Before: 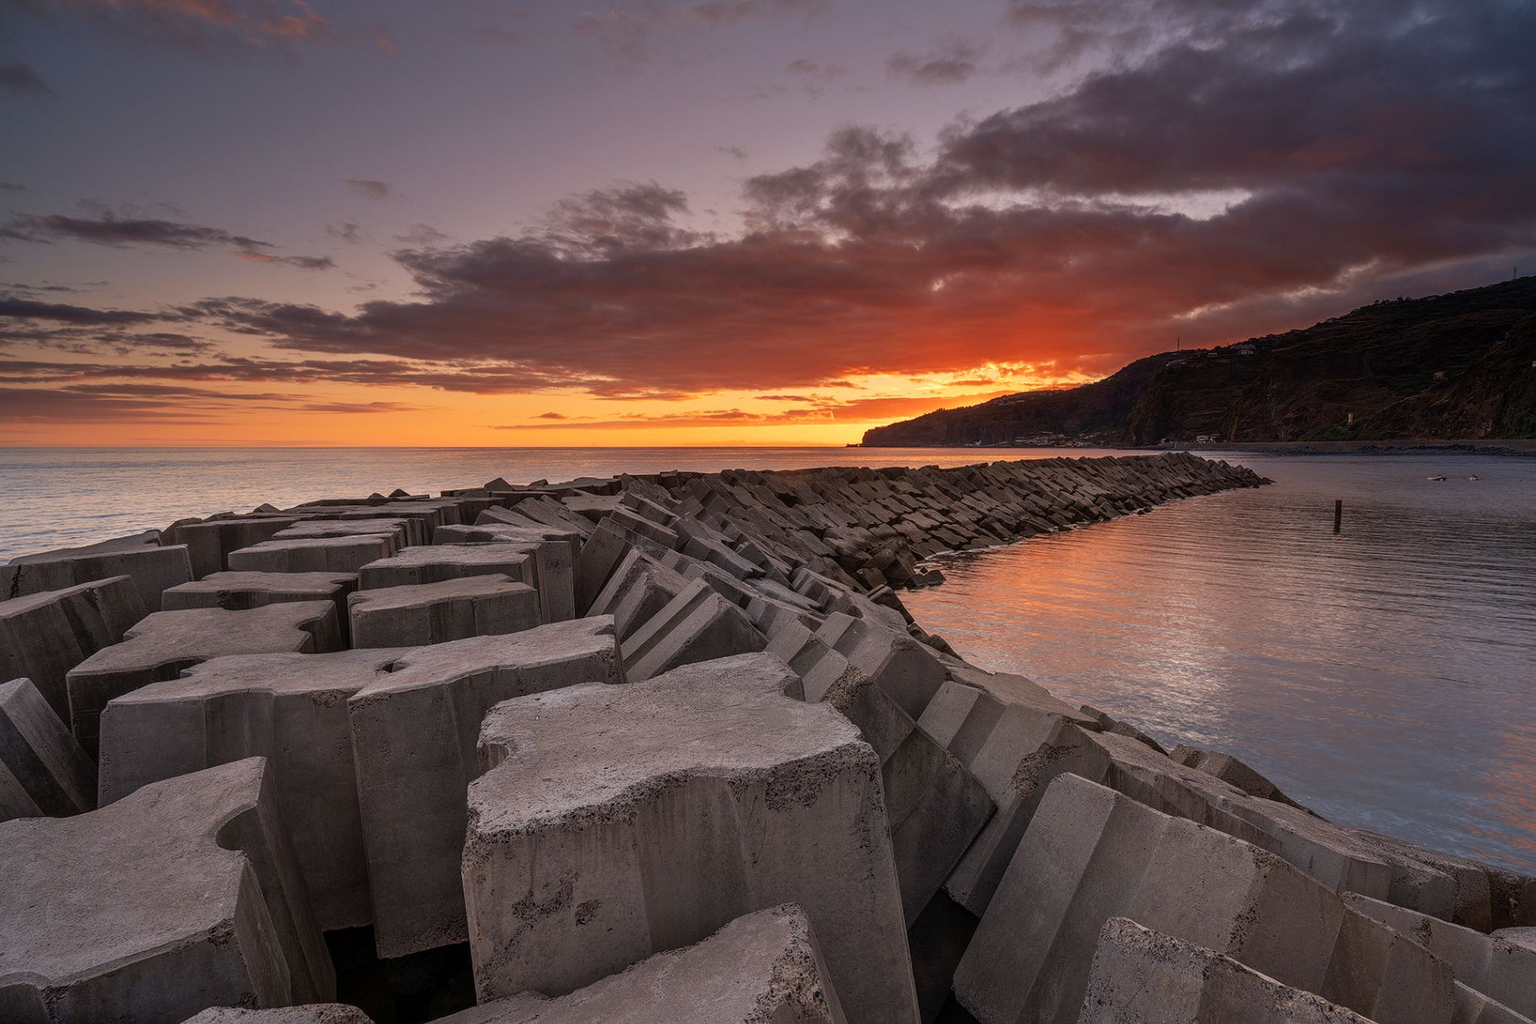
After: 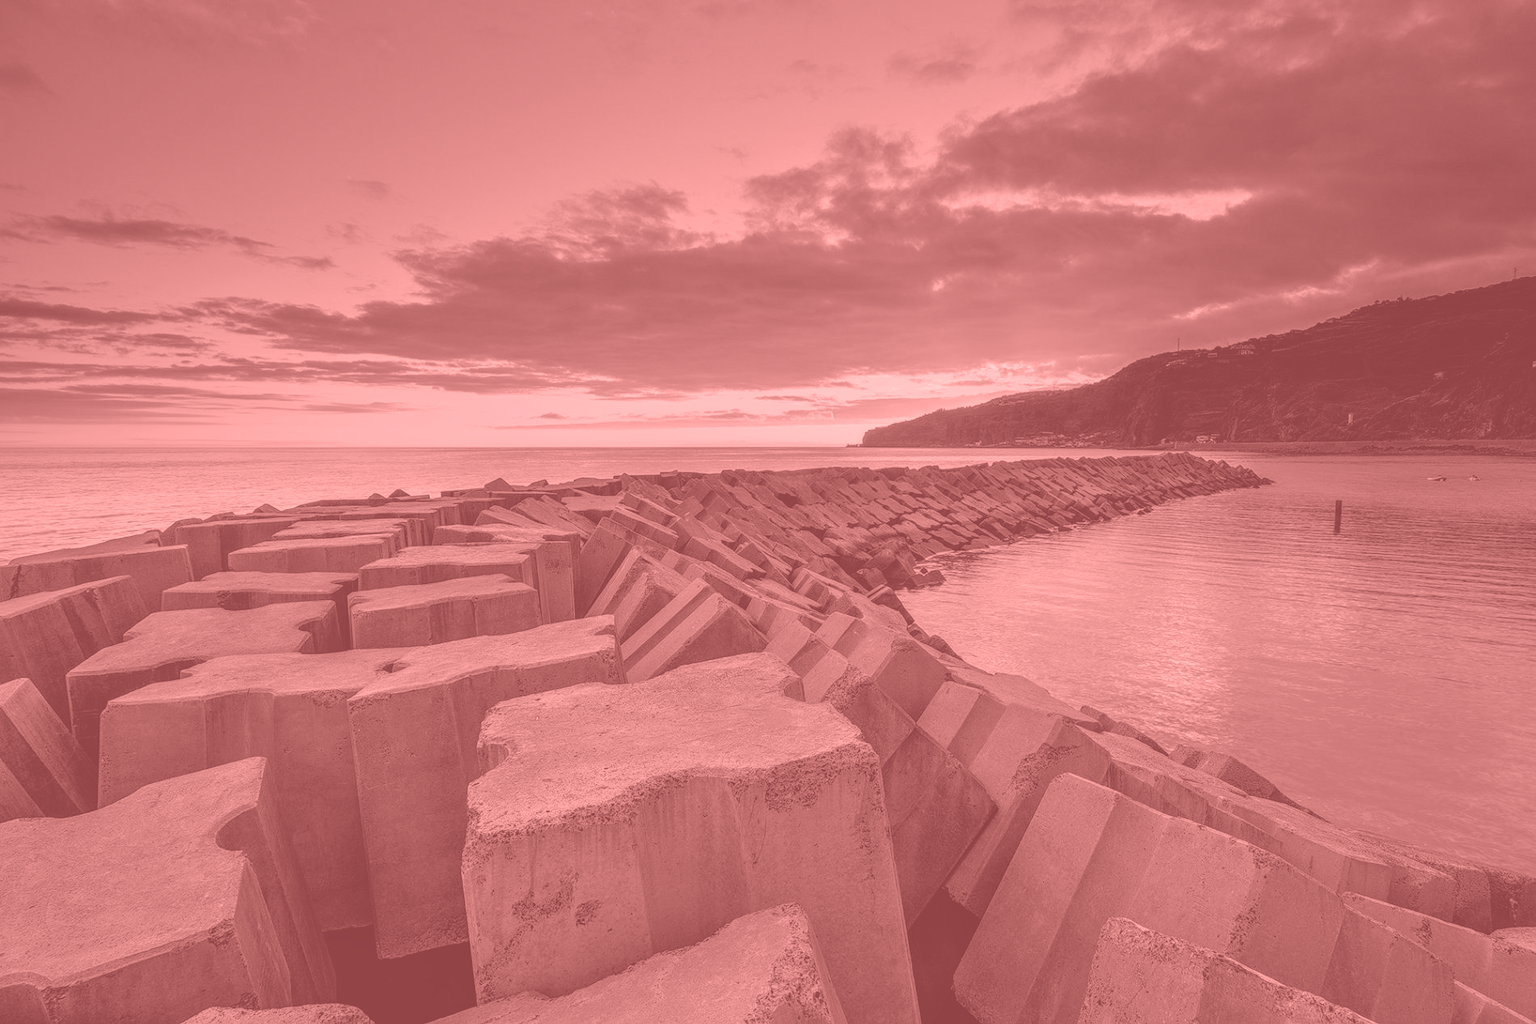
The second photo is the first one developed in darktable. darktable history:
local contrast: detail 130%
colorize: saturation 51%, source mix 50.67%, lightness 50.67%
